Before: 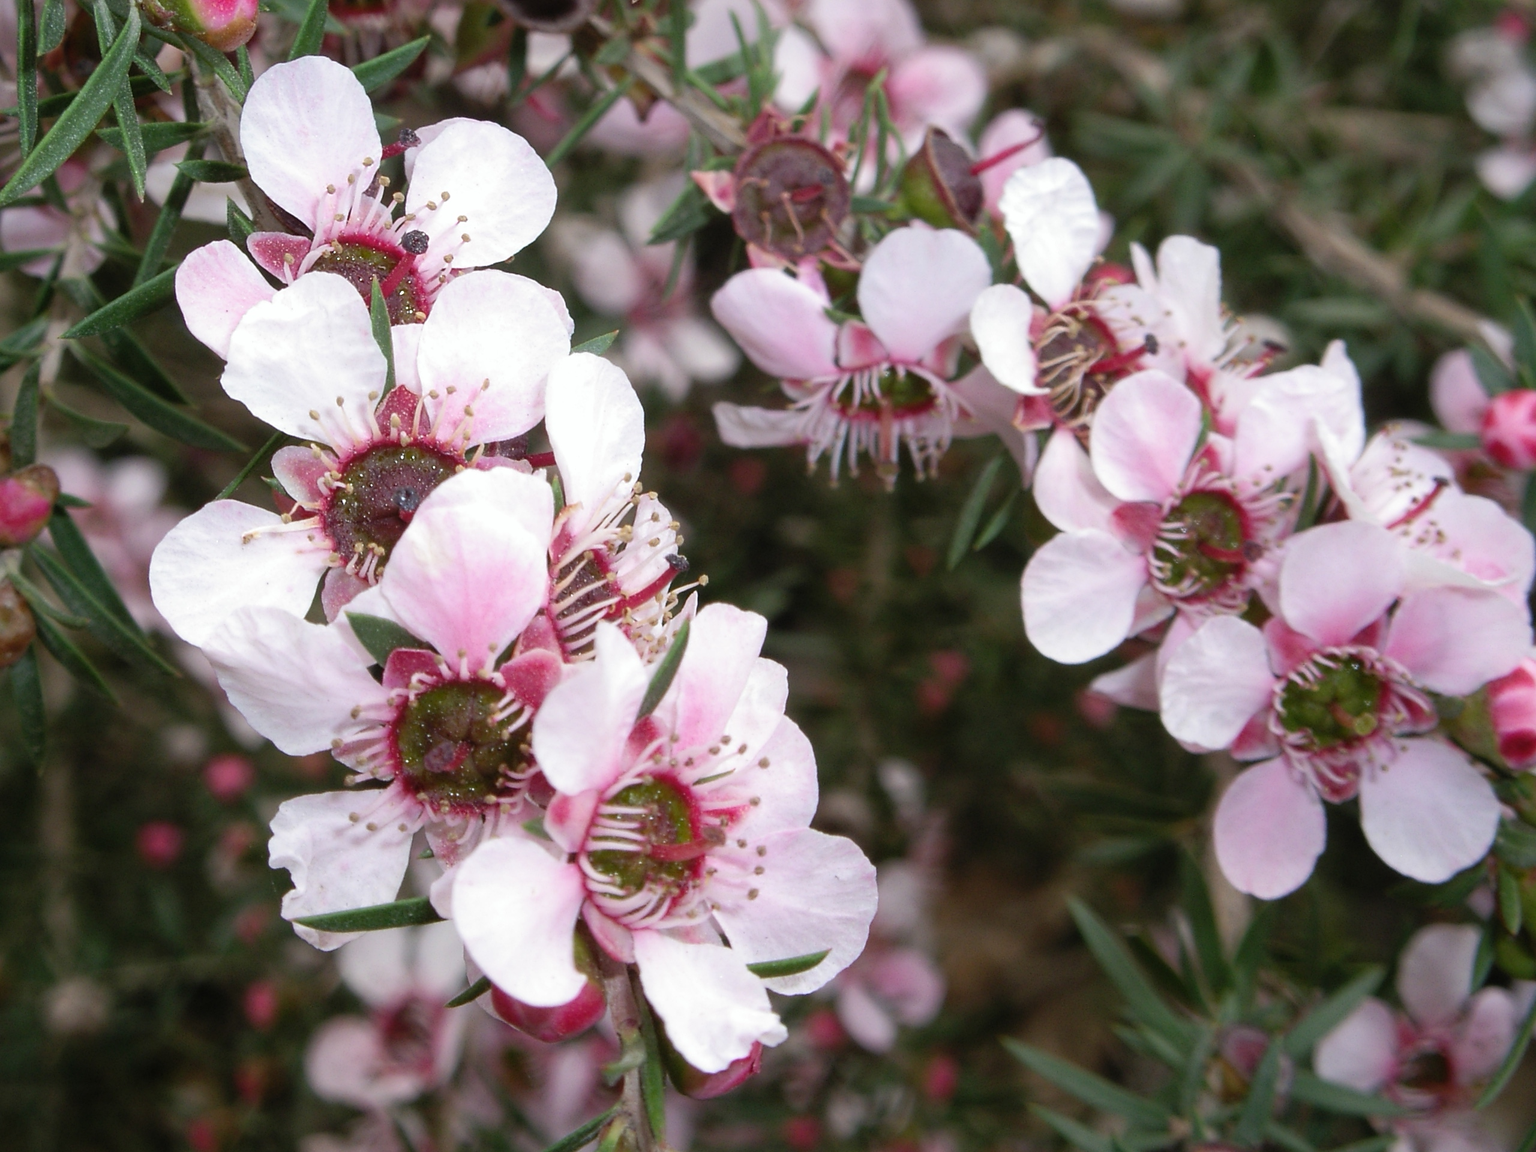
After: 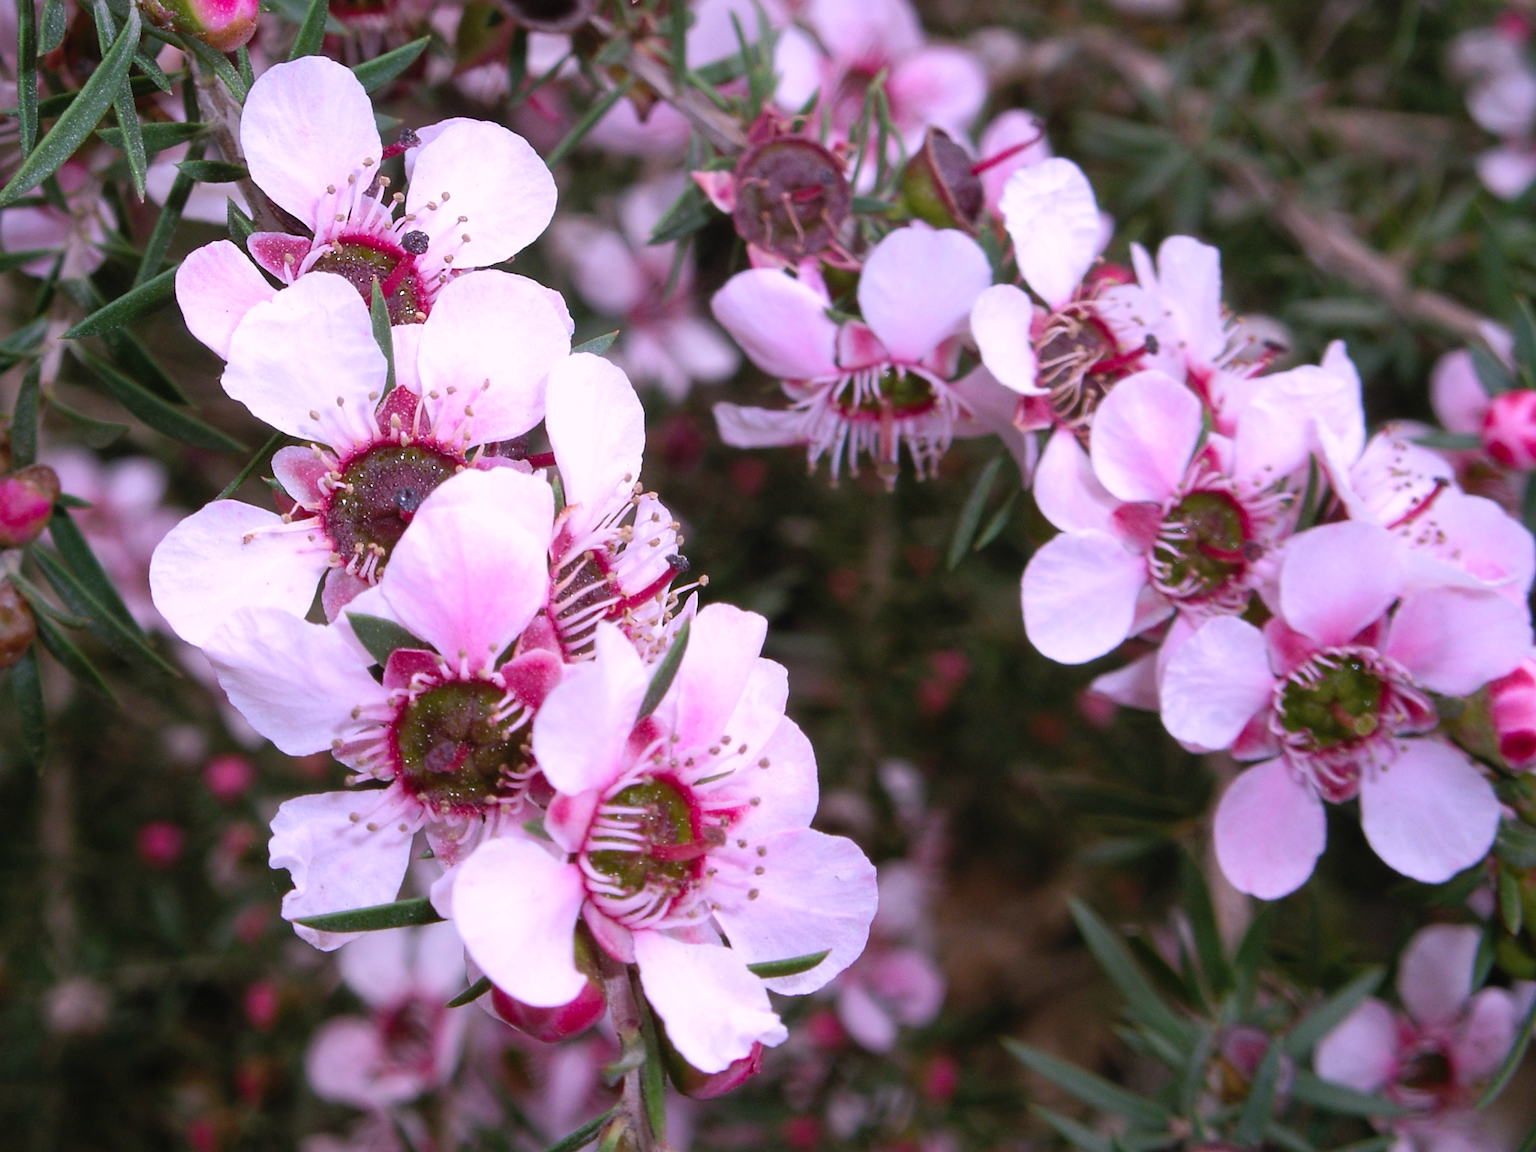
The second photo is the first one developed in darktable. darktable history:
color correction: highlights a* 15.14, highlights b* -24.82
color balance rgb: shadows lift › luminance -9.142%, linear chroma grading › global chroma 14.469%, perceptual saturation grading › global saturation -1.235%, global vibrance 20%
